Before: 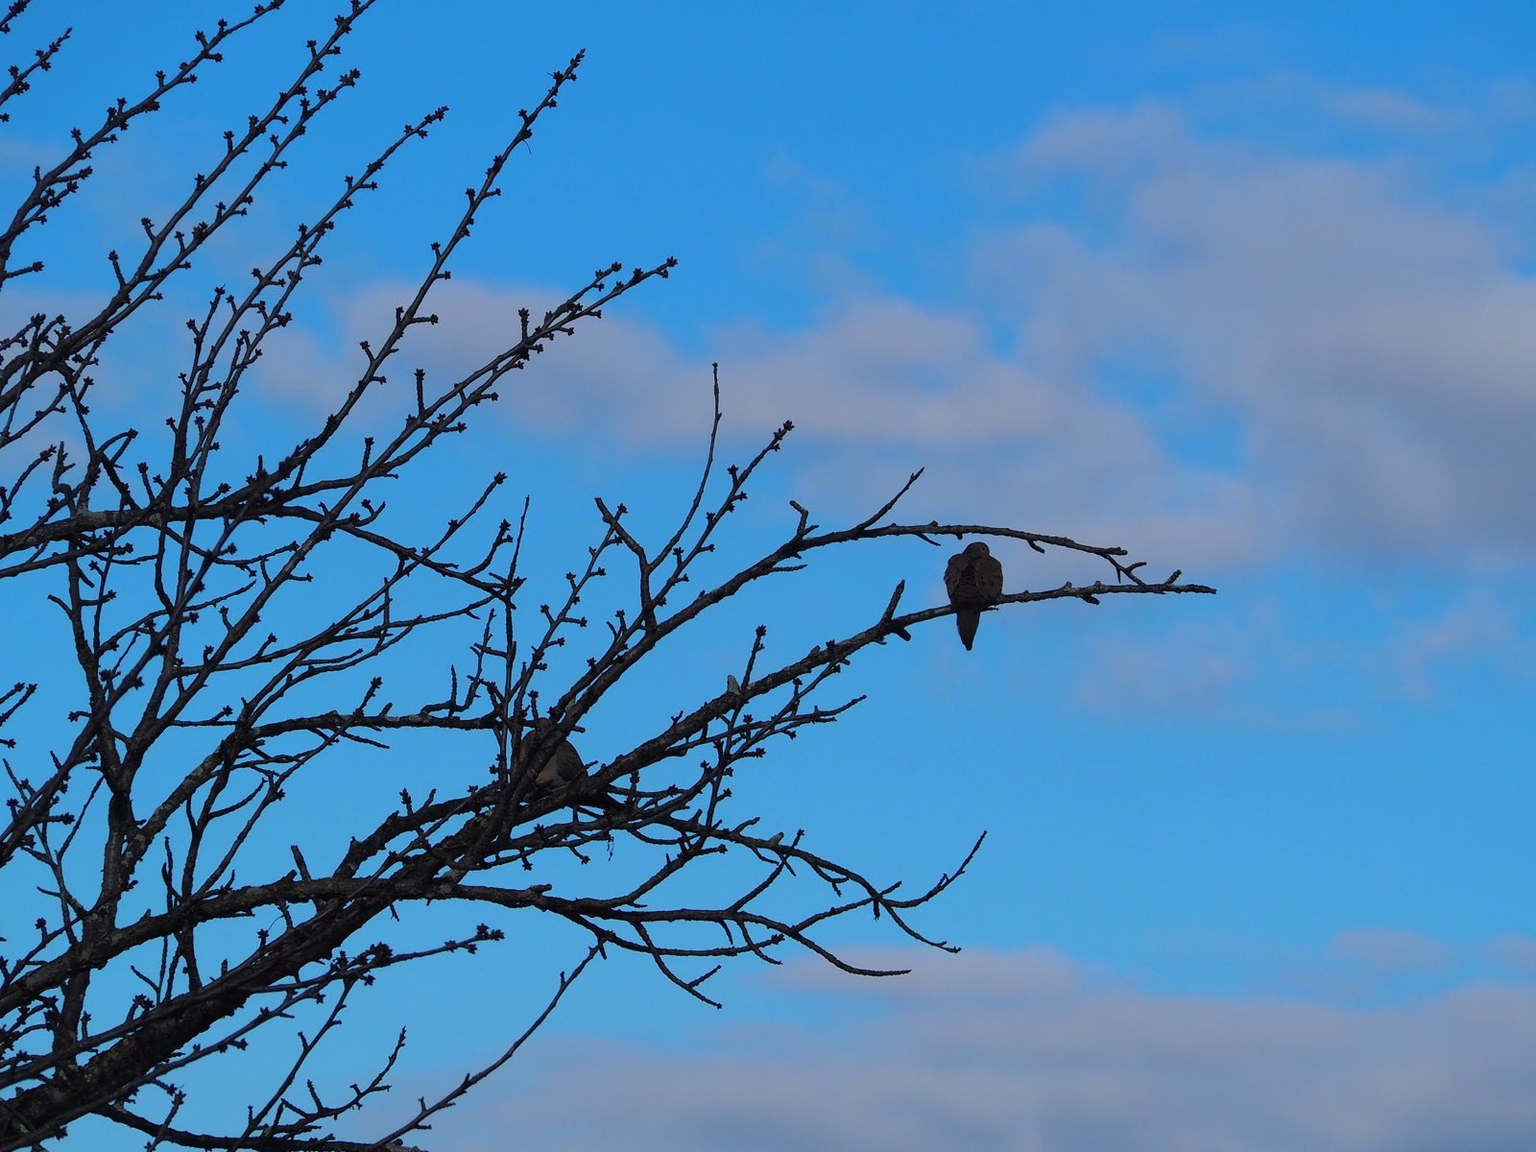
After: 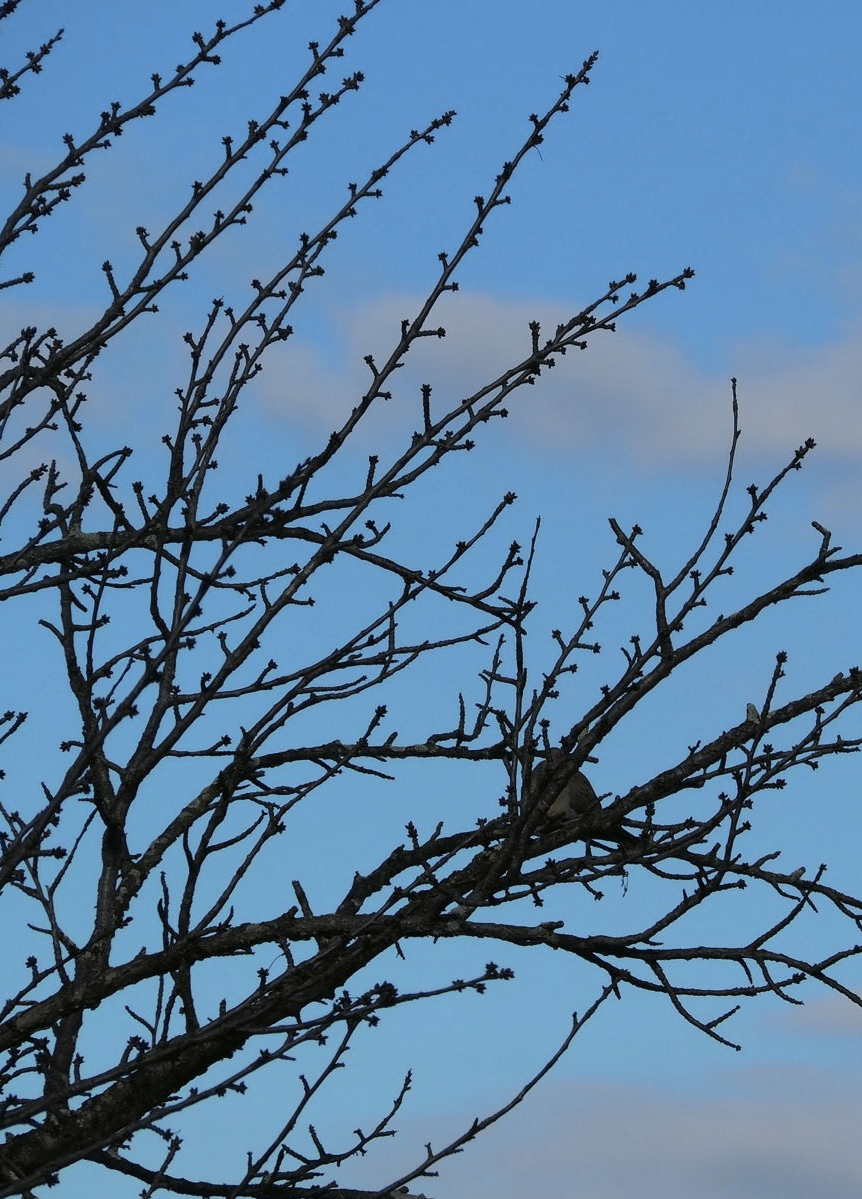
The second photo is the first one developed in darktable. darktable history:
crop: left 0.719%, right 45.356%, bottom 0.081%
exposure: exposure 0.128 EV, compensate exposure bias true, compensate highlight preservation false
tone curve: curves: ch1 [(0, 0) (0.173, 0.145) (0.467, 0.477) (0.808, 0.611) (1, 1)]; ch2 [(0, 0) (0.255, 0.314) (0.498, 0.509) (0.694, 0.64) (1, 1)], color space Lab, independent channels, preserve colors none
